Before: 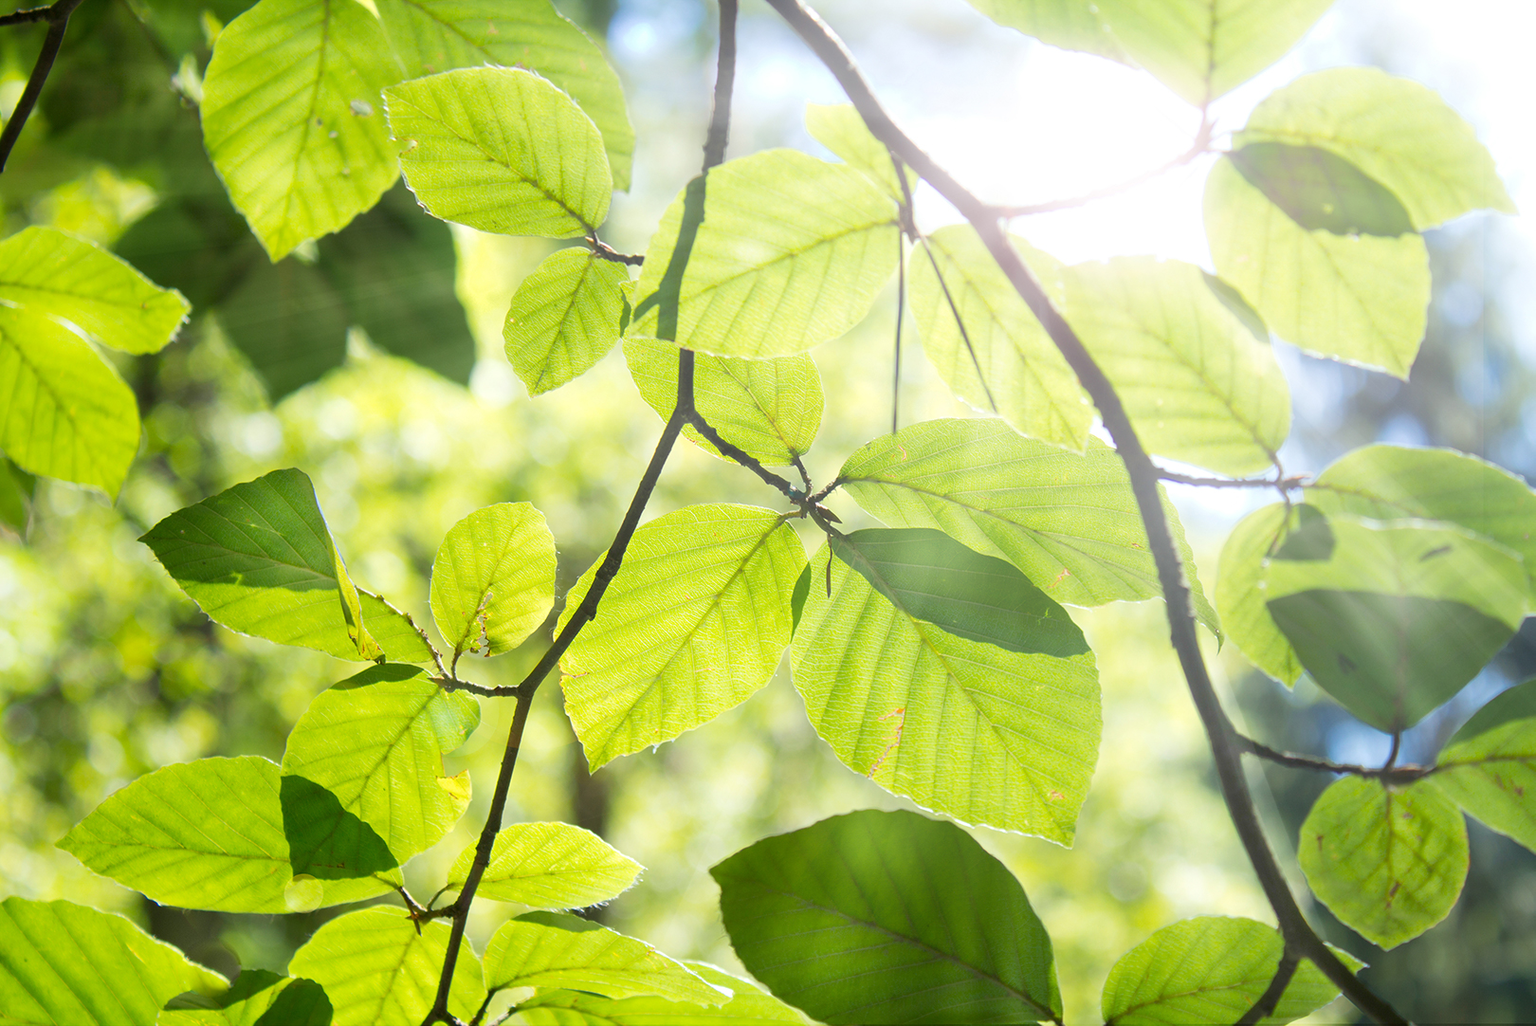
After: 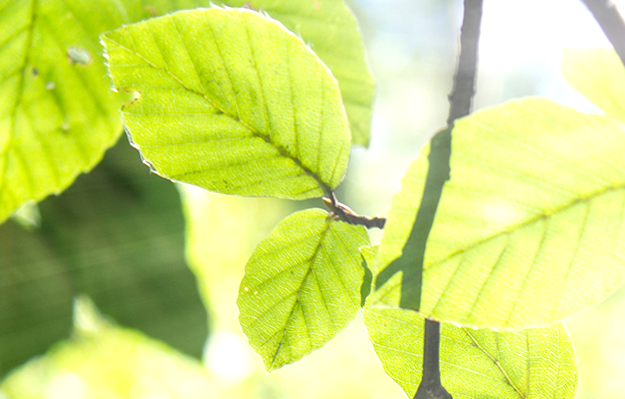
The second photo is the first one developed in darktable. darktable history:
exposure: black level correction 0, exposure 0.3 EV, compensate highlight preservation false
rotate and perspective: rotation 0.074°, lens shift (vertical) 0.096, lens shift (horizontal) -0.041, crop left 0.043, crop right 0.952, crop top 0.024, crop bottom 0.979
white balance: emerald 1
crop: left 15.452%, top 5.459%, right 43.956%, bottom 56.62%
local contrast: on, module defaults
